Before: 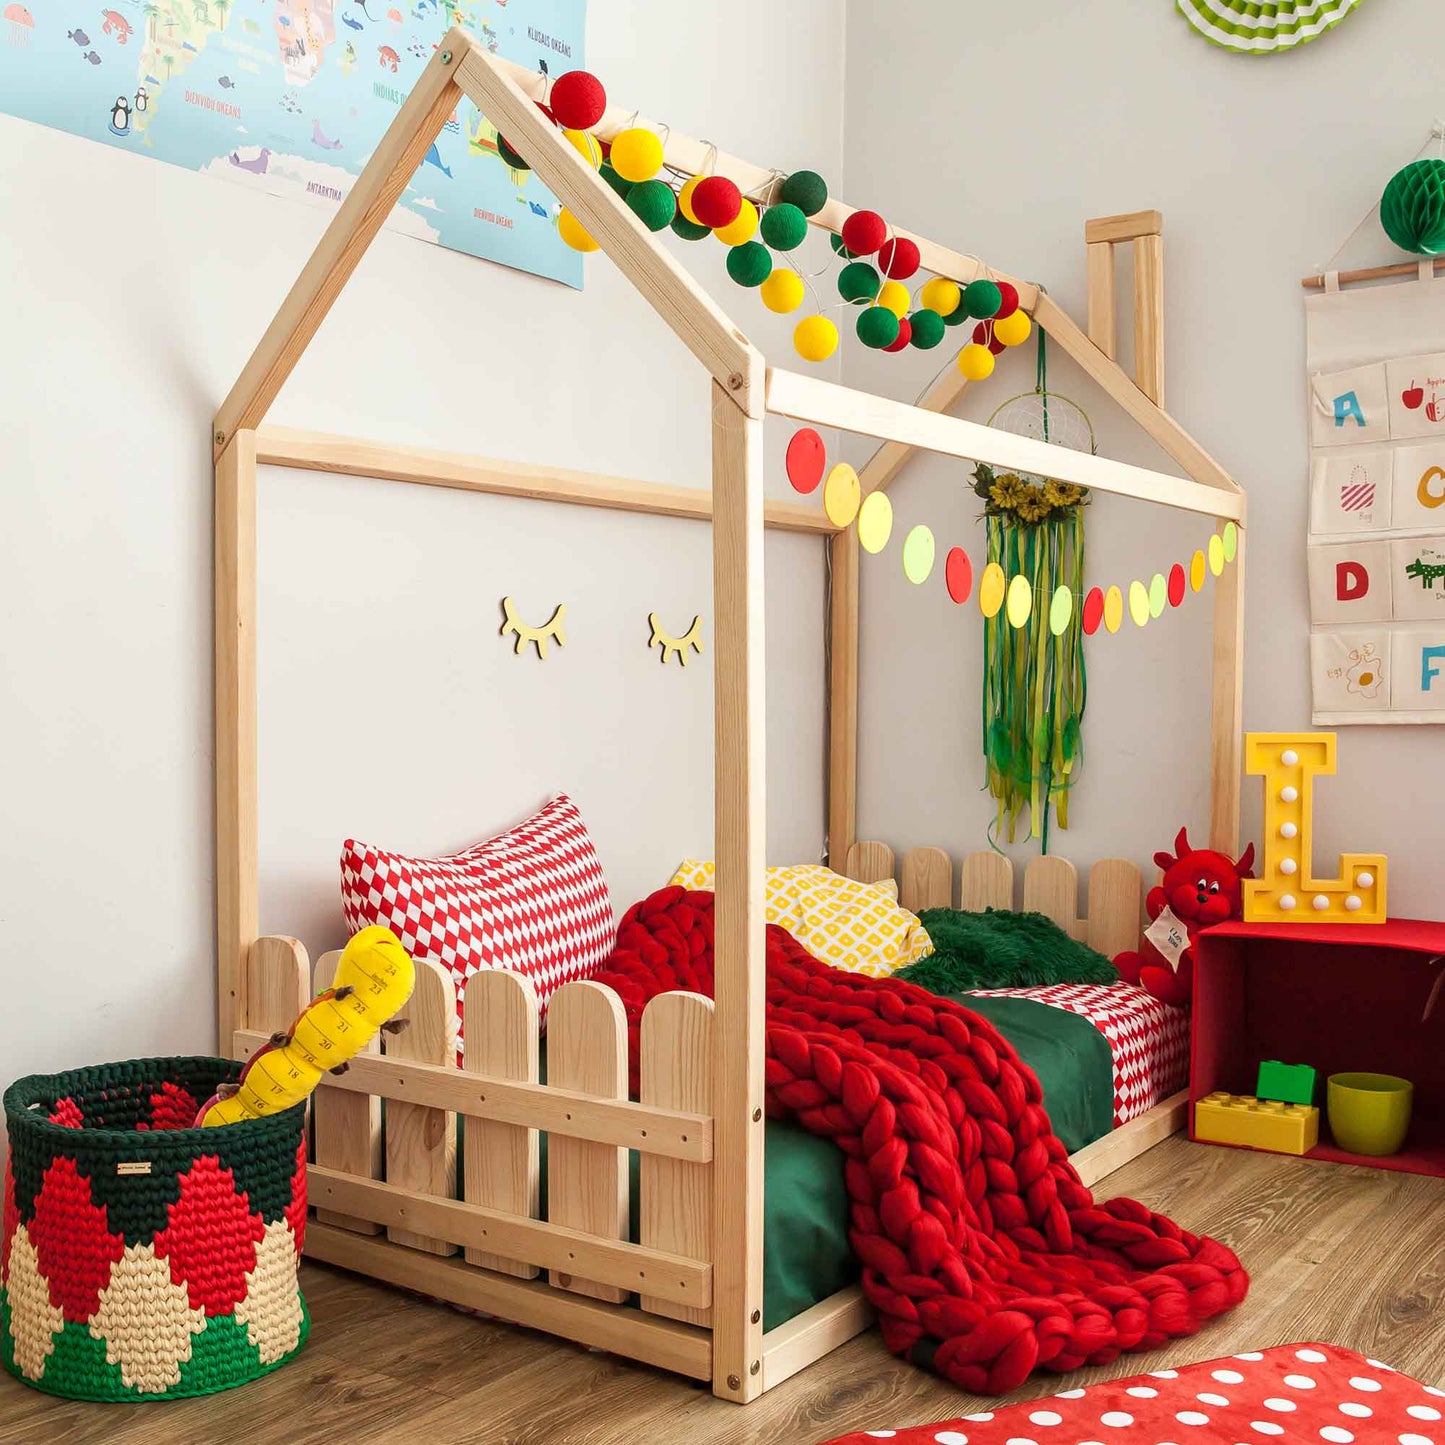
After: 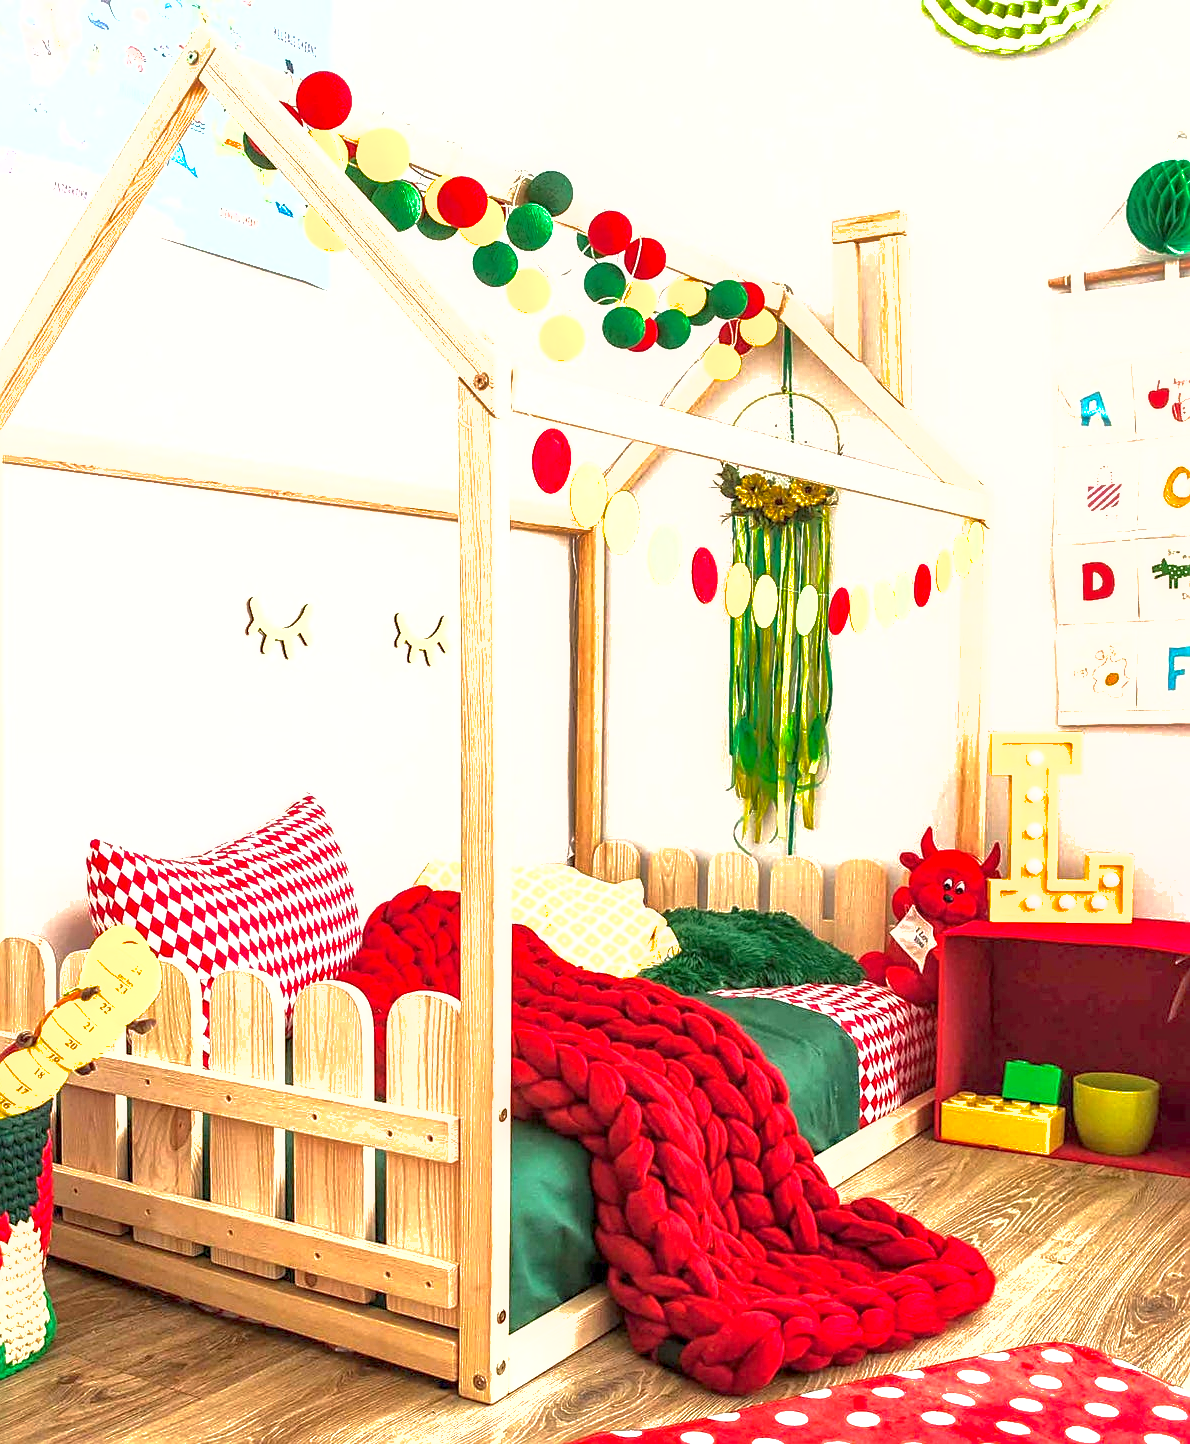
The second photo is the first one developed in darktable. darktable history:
sharpen: on, module defaults
crop: left 17.582%, bottom 0.031%
exposure: black level correction 0, exposure 1.45 EV, compensate exposure bias true, compensate highlight preservation false
shadows and highlights: on, module defaults
local contrast: on, module defaults
